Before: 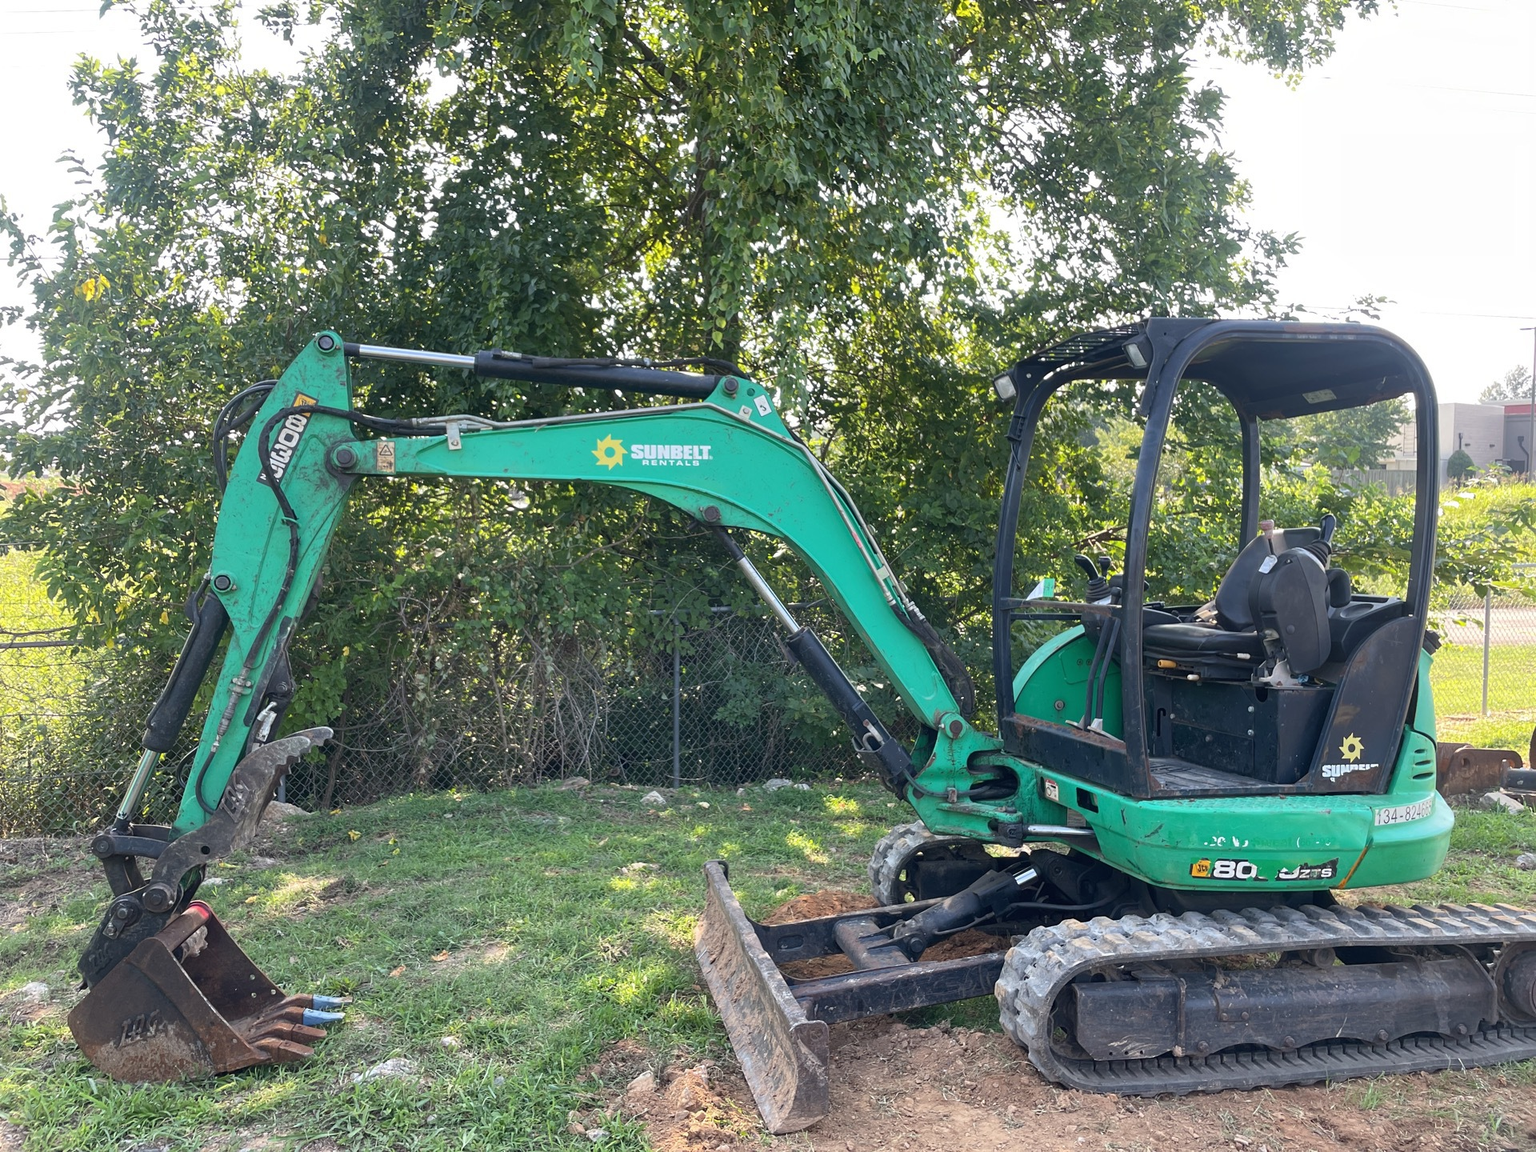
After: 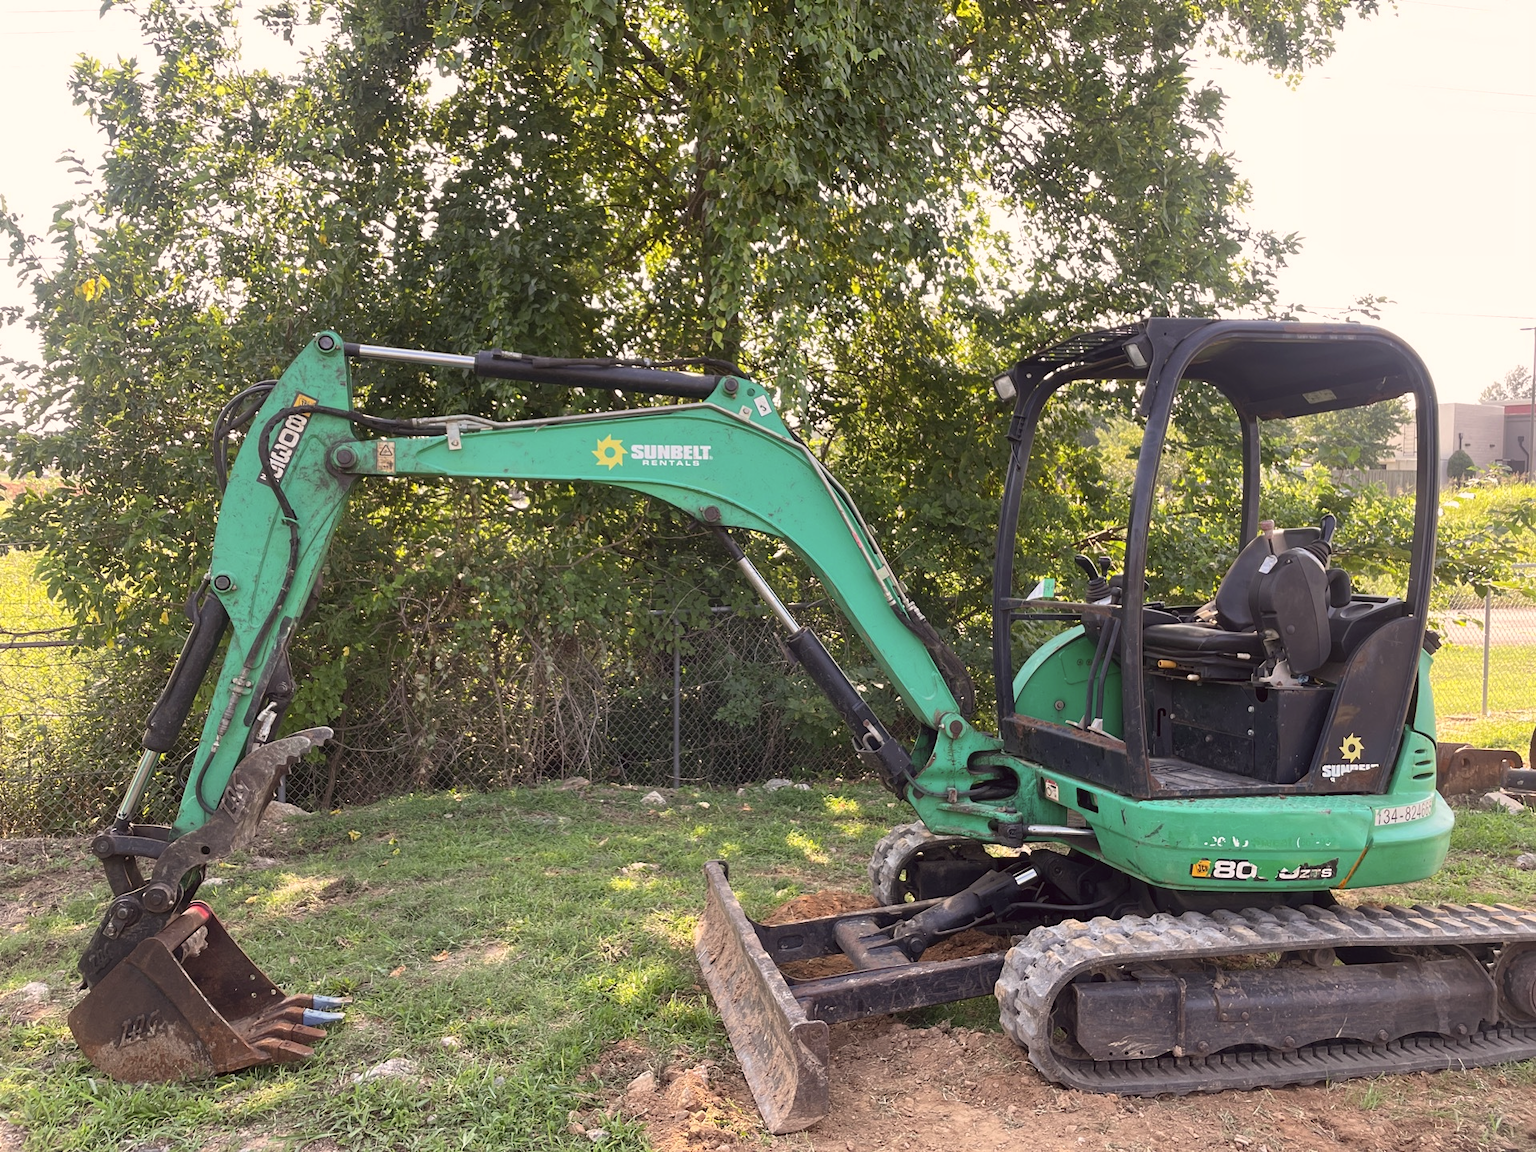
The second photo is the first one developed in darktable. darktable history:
color correction: highlights a* 6.58, highlights b* 7.81, shadows a* 5.7, shadows b* 7.5, saturation 0.932
